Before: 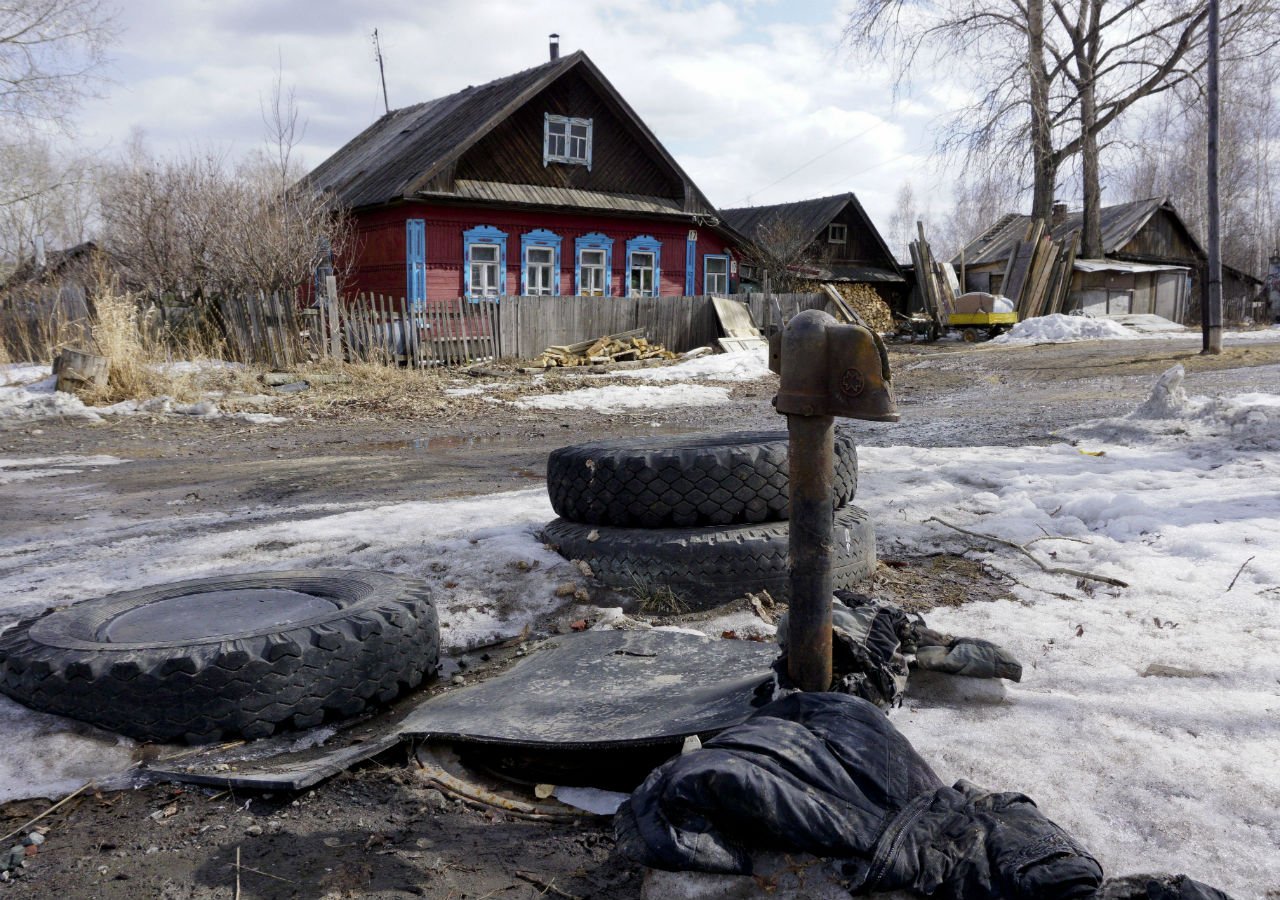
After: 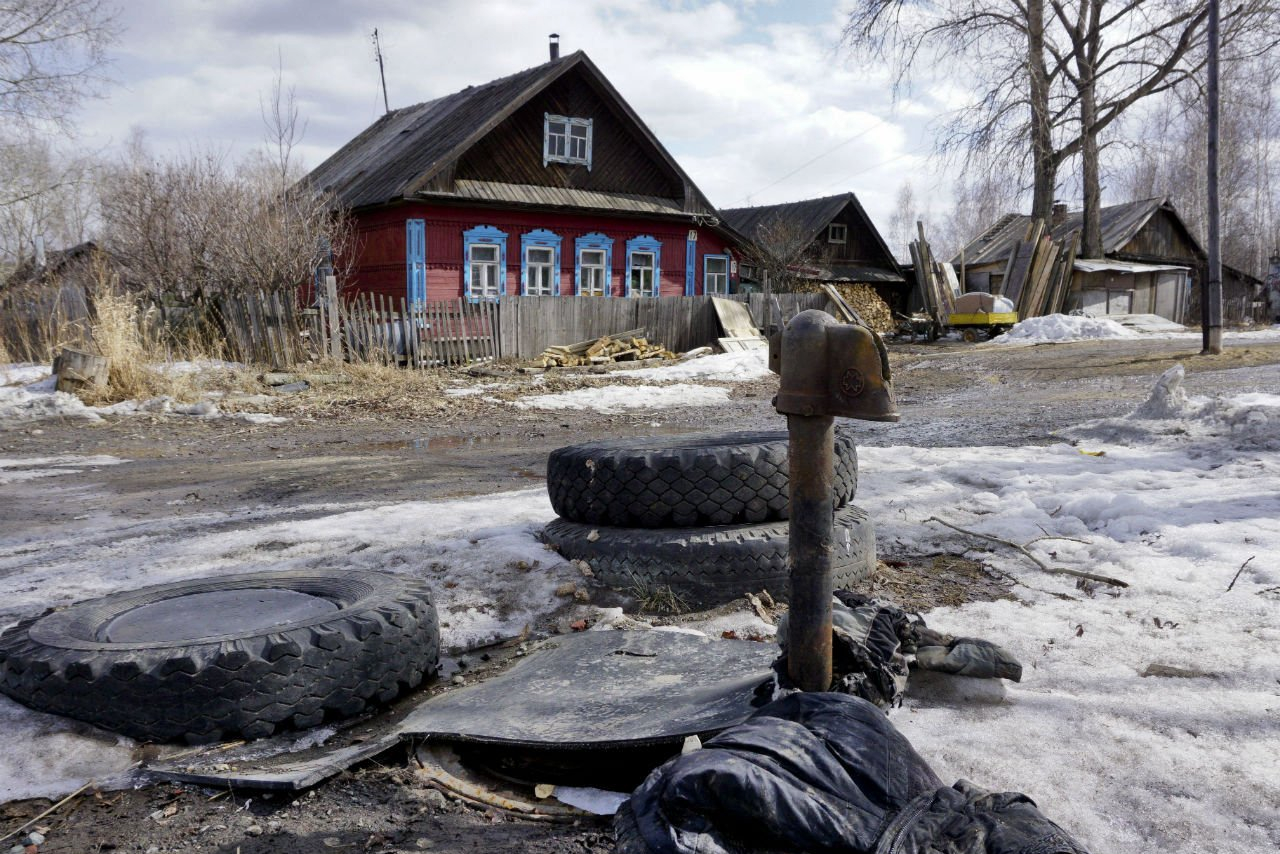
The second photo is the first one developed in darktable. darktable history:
shadows and highlights: soften with gaussian
crop and rotate: top 0%, bottom 5.097%
